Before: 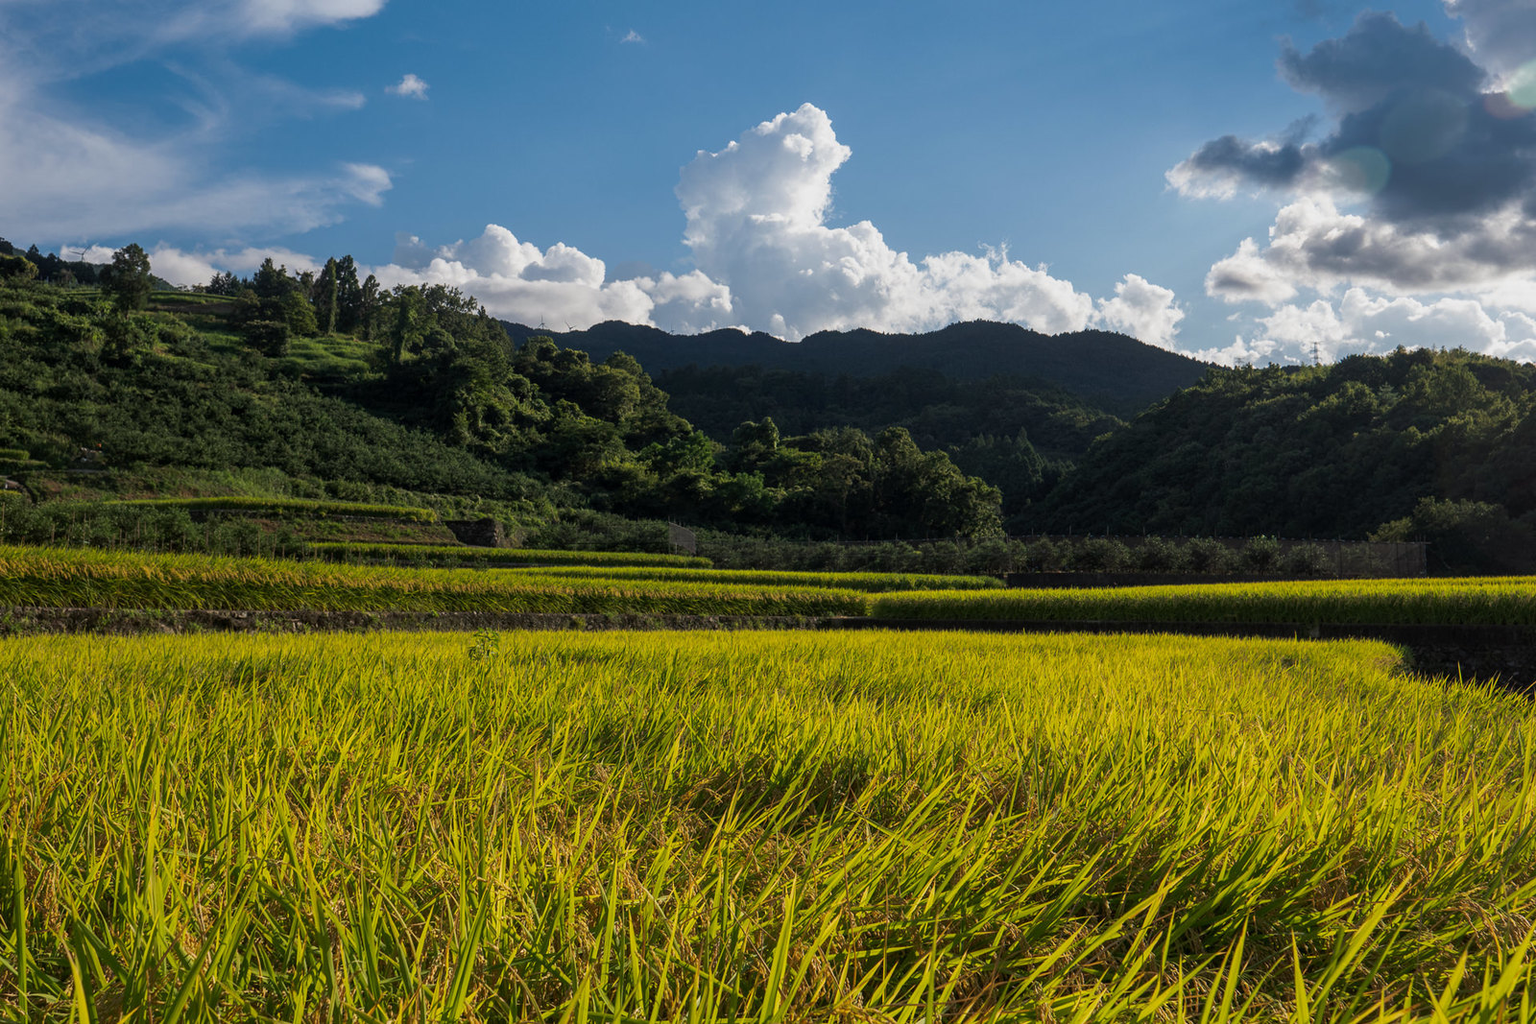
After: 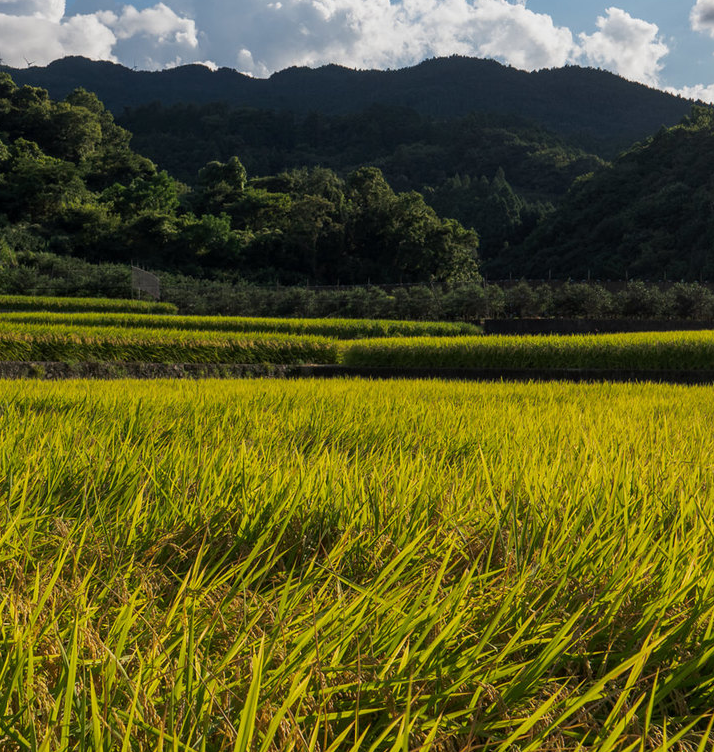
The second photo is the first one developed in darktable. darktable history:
crop: left 35.353%, top 26.067%, right 19.996%, bottom 3.372%
